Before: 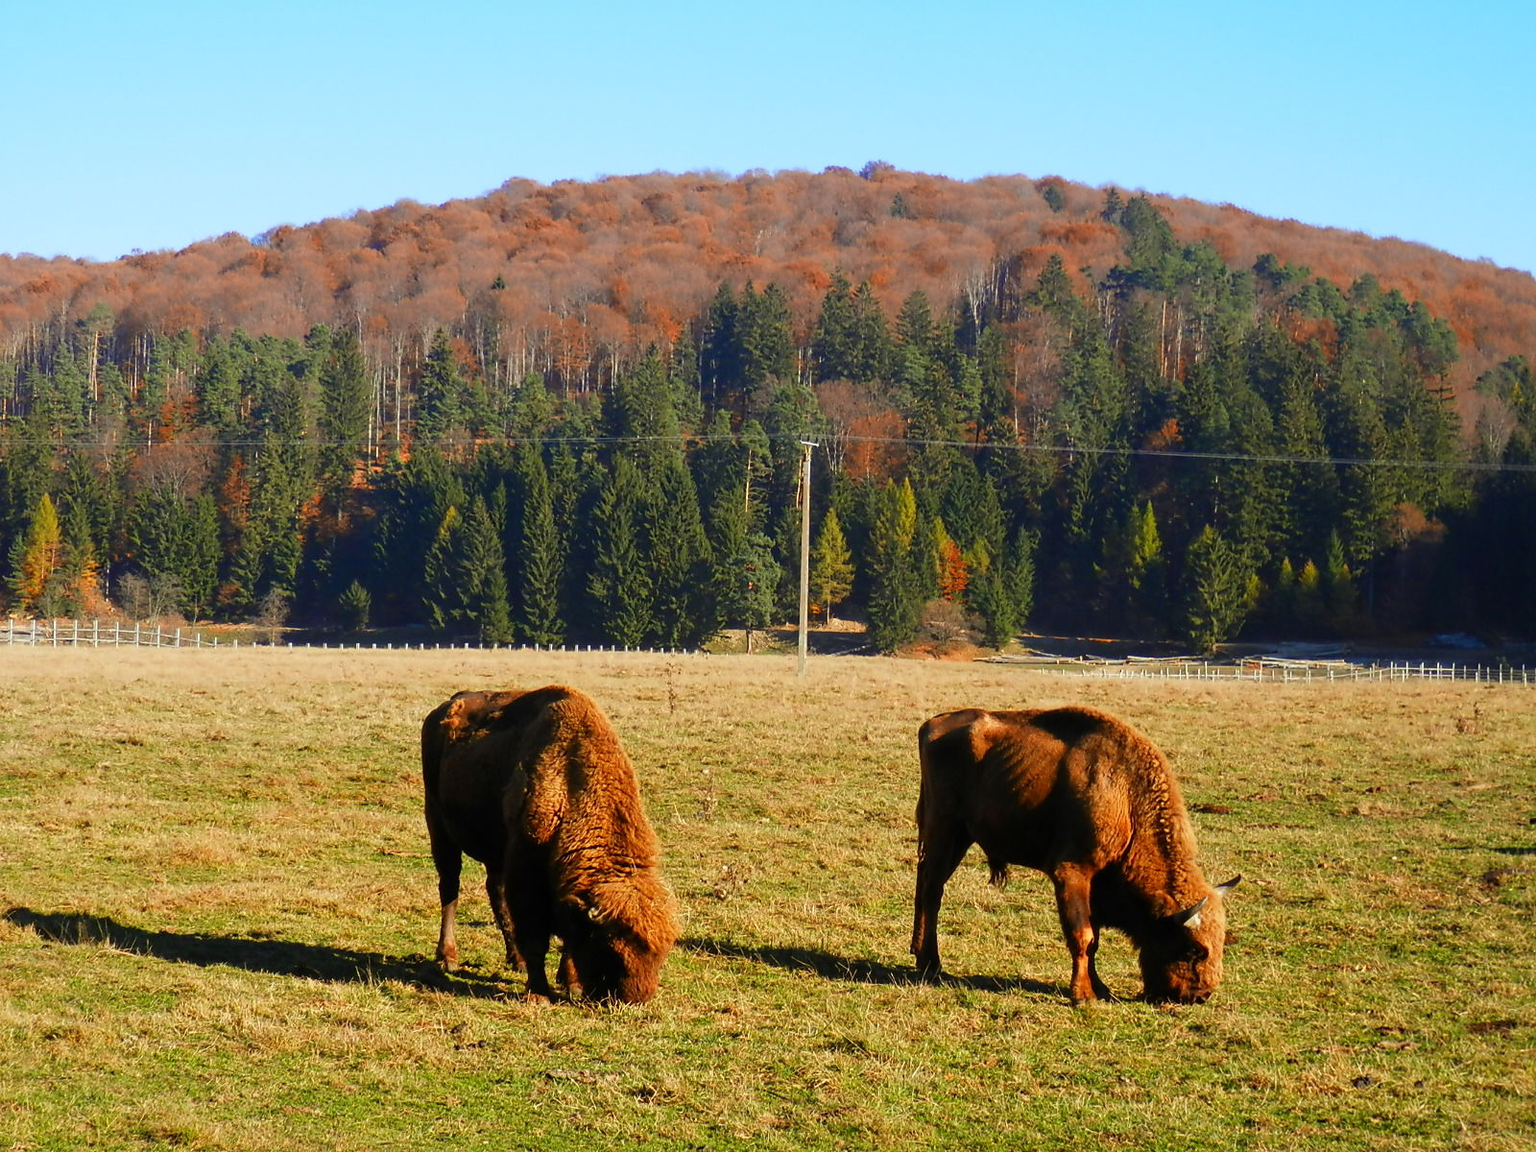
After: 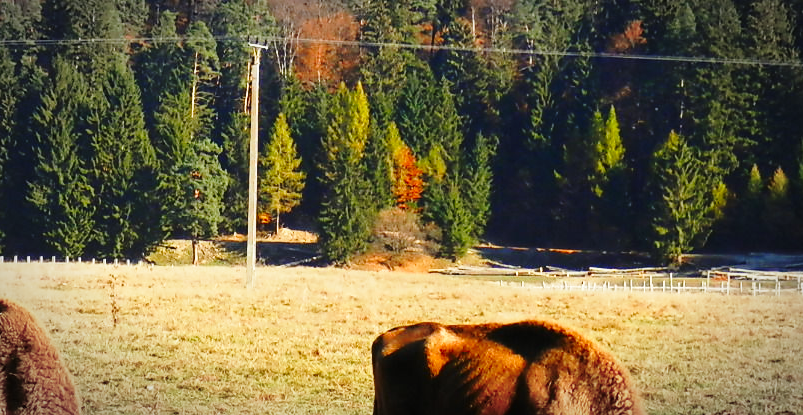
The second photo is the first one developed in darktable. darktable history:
vignetting: automatic ratio true
tone equalizer: on, module defaults
base curve: curves: ch0 [(0, 0) (0.028, 0.03) (0.121, 0.232) (0.46, 0.748) (0.859, 0.968) (1, 1)], preserve colors none
crop: left 36.607%, top 34.735%, right 13.146%, bottom 30.611%
